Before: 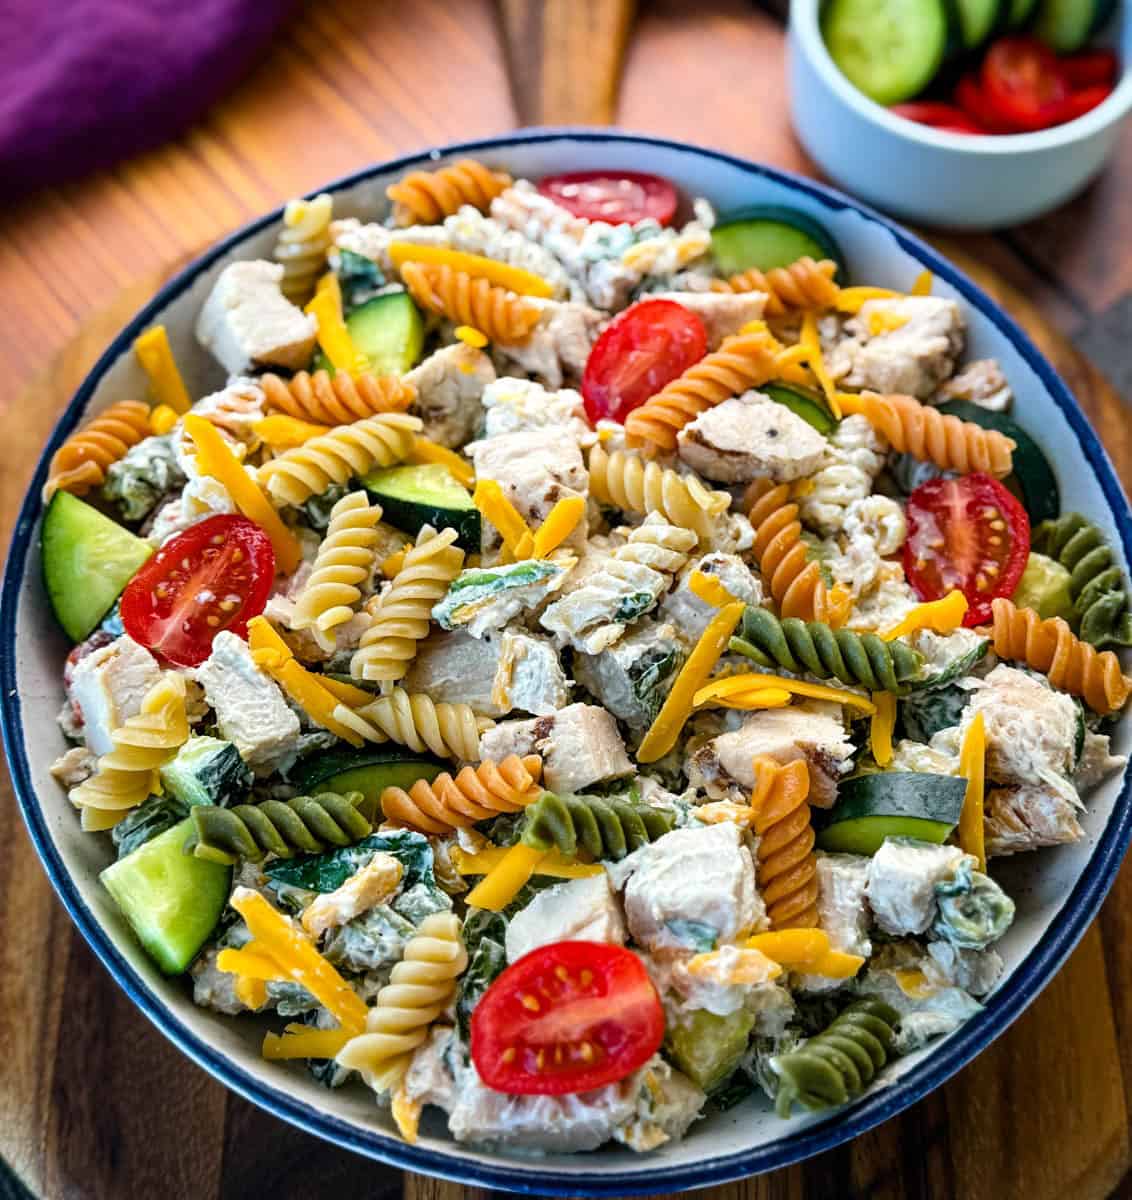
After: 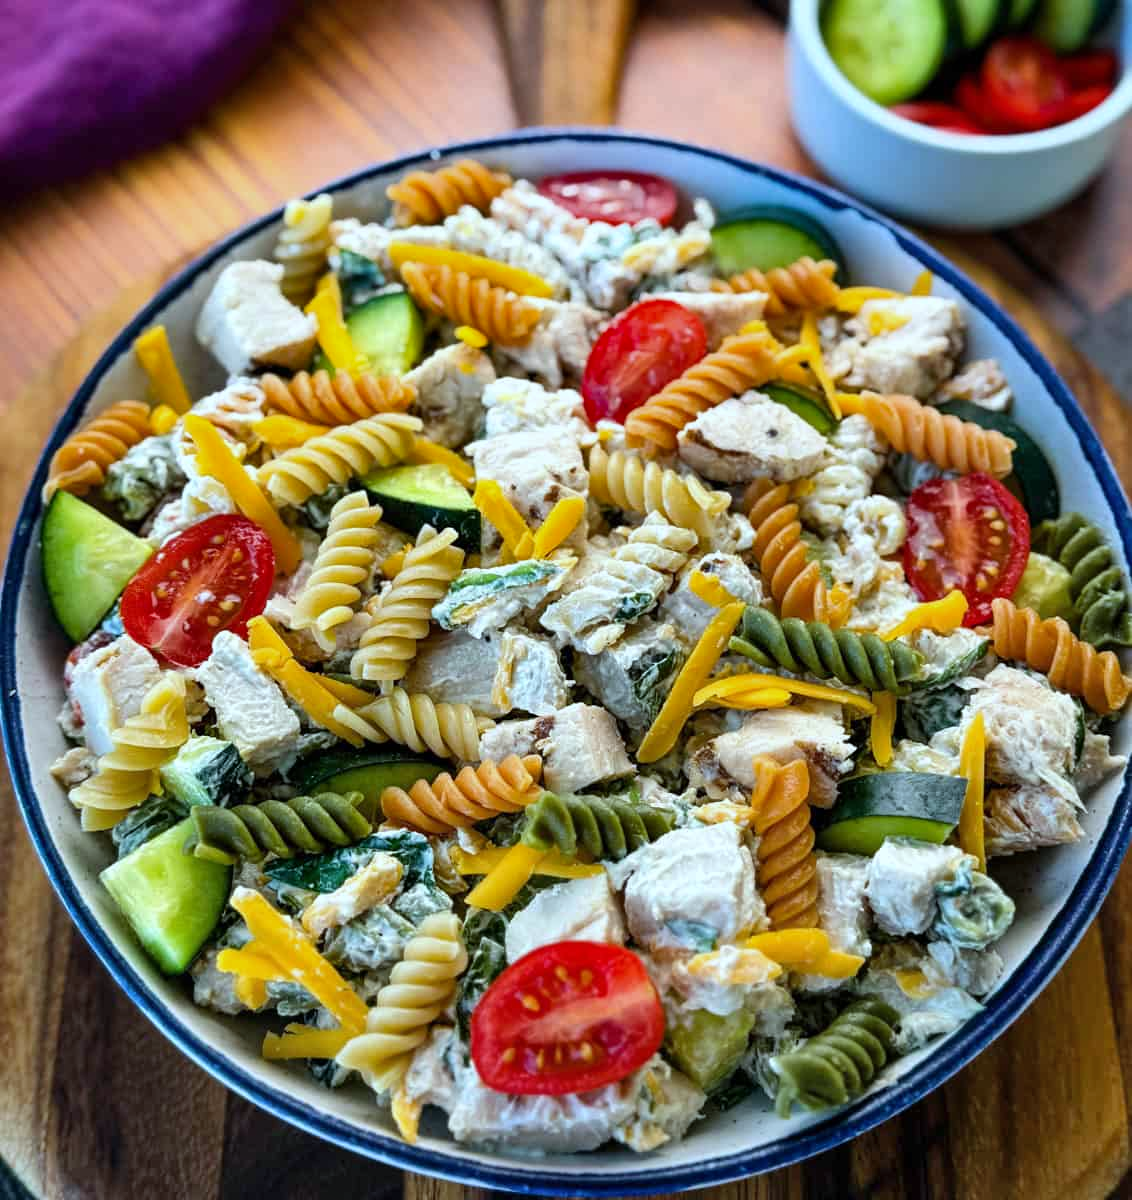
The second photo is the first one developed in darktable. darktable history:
shadows and highlights: soften with gaussian
white balance: red 0.925, blue 1.046
